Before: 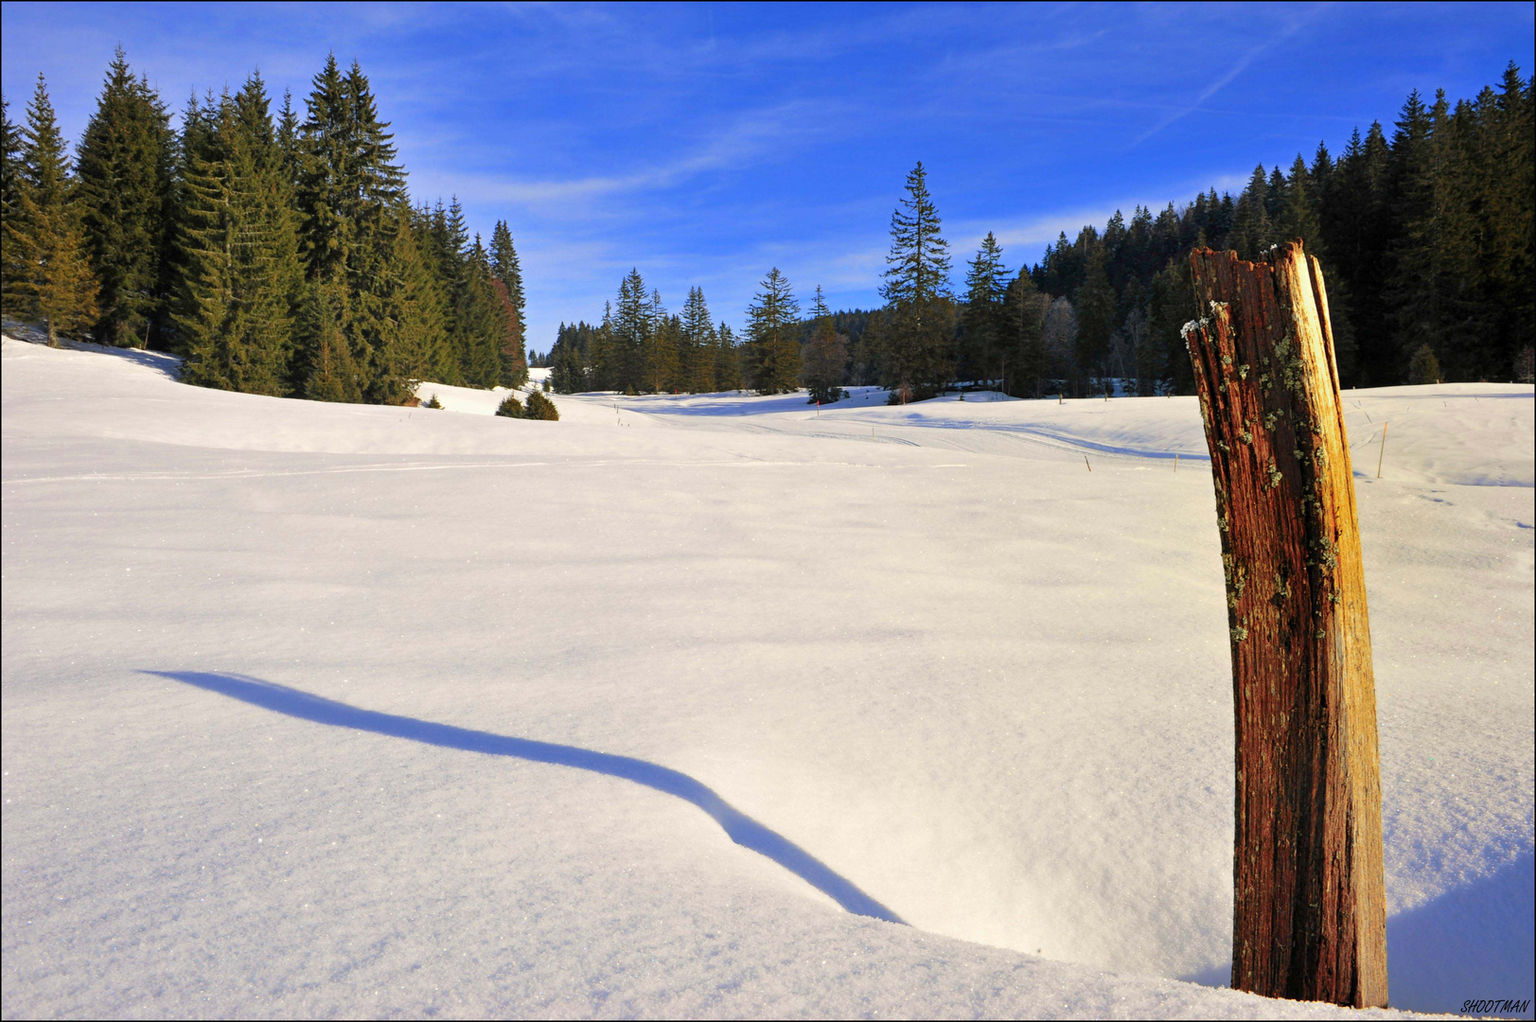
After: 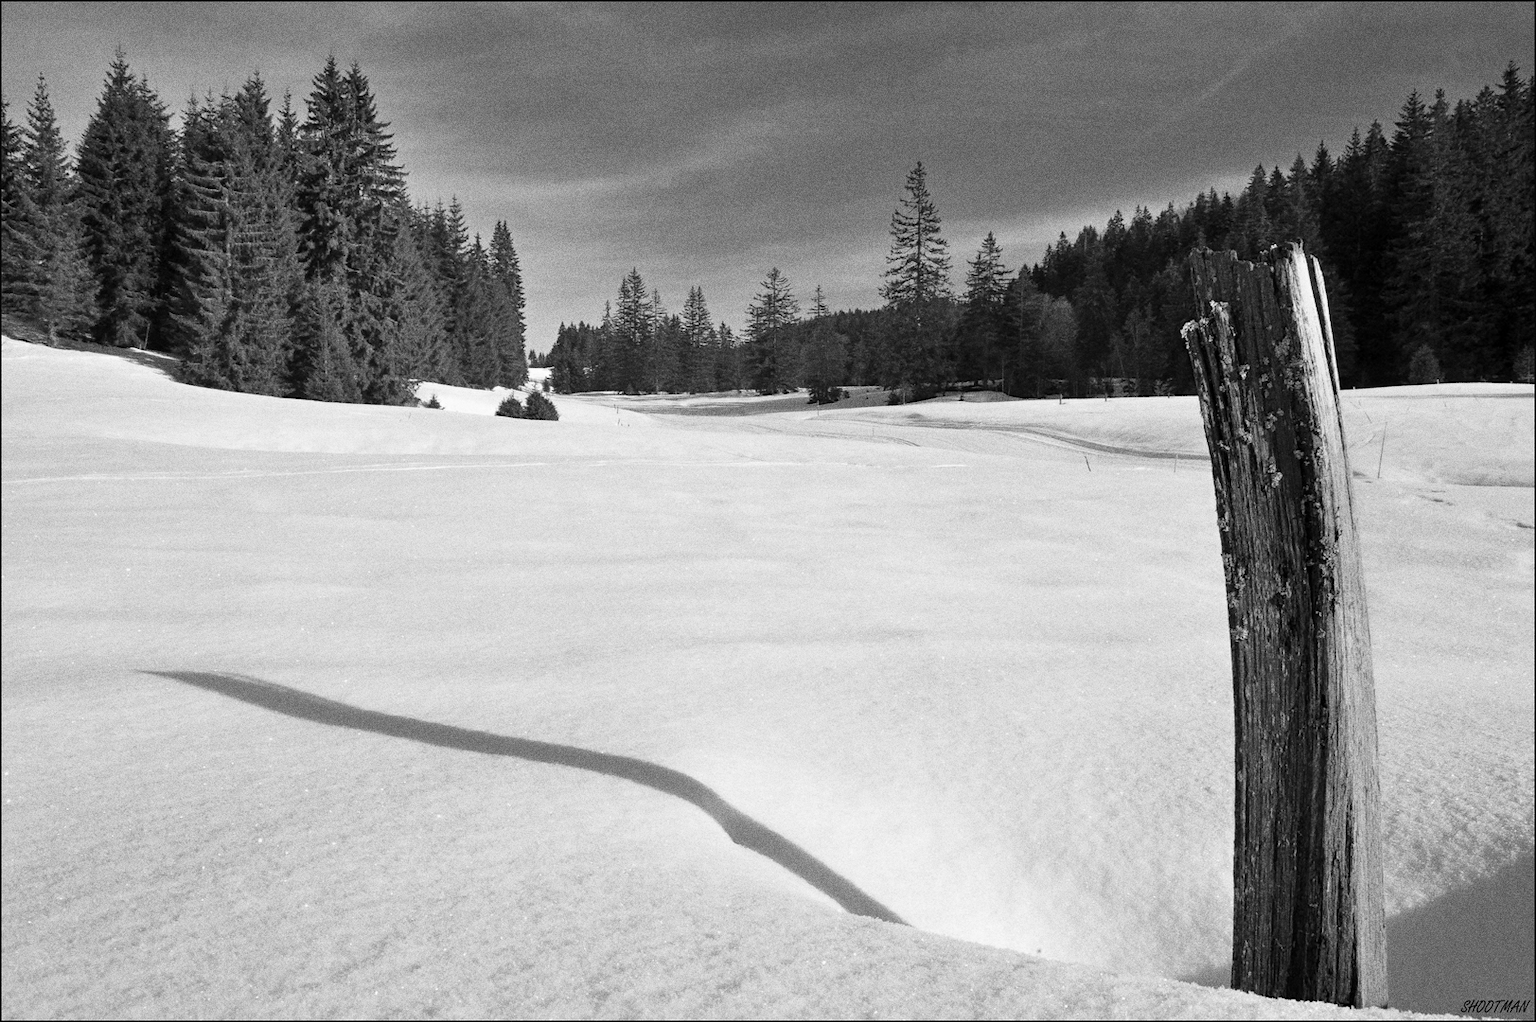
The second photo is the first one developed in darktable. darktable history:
base curve: curves: ch0 [(0, 0) (0.472, 0.508) (1, 1)]
grain: coarseness 0.09 ISO, strength 40%
monochrome: a -4.13, b 5.16, size 1
